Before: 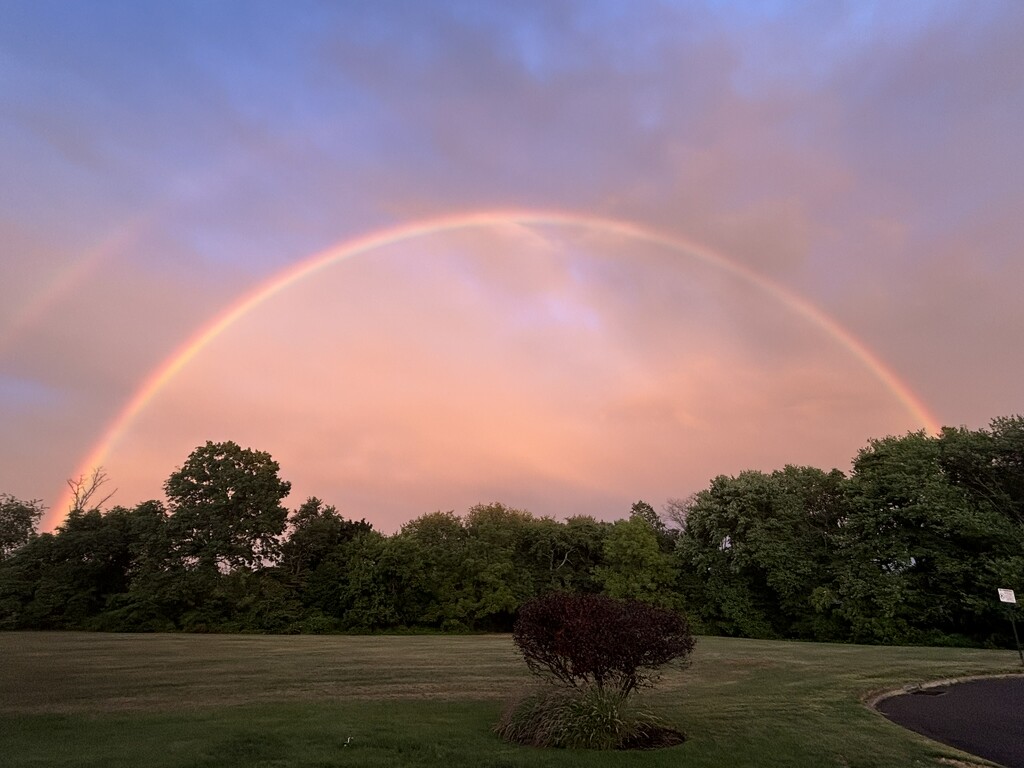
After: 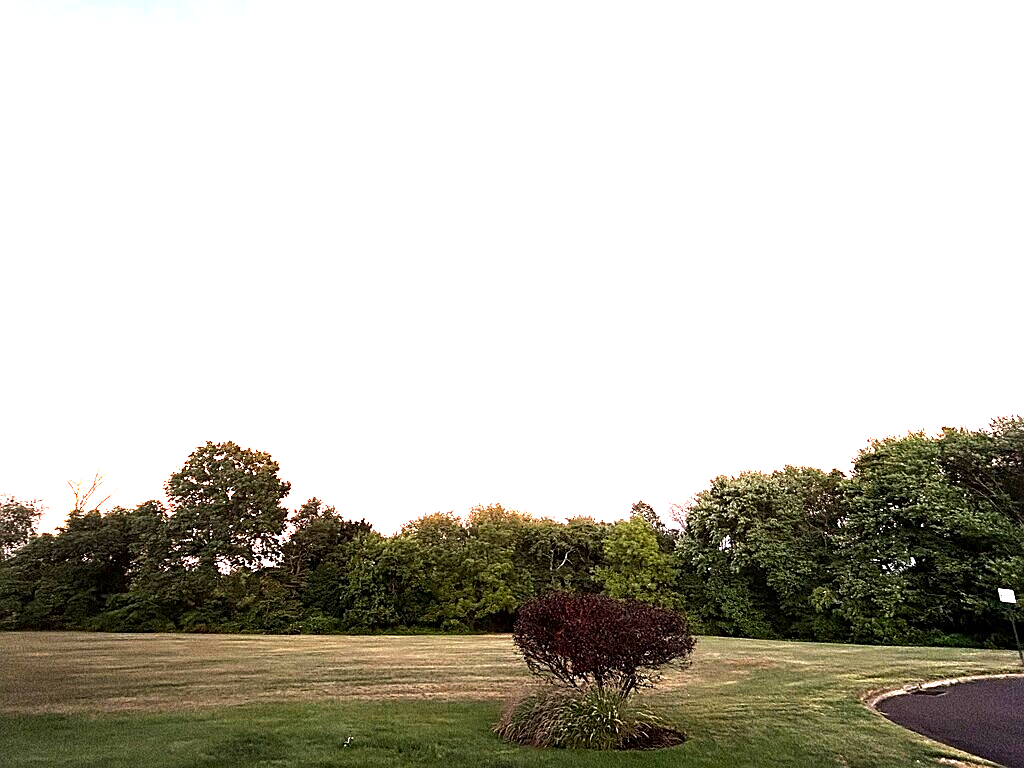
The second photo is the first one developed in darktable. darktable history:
sharpen: on, module defaults
base curve: curves: ch0 [(0, 0) (0.74, 0.67) (1, 1)]
tone equalizer: -8 EV -0.75 EV, -7 EV -0.7 EV, -6 EV -0.6 EV, -5 EV -0.4 EV, -3 EV 0.4 EV, -2 EV 0.6 EV, -1 EV 0.7 EV, +0 EV 0.75 EV, edges refinement/feathering 500, mask exposure compensation -1.57 EV, preserve details no
exposure: exposure 2 EV, compensate exposure bias true, compensate highlight preservation false
